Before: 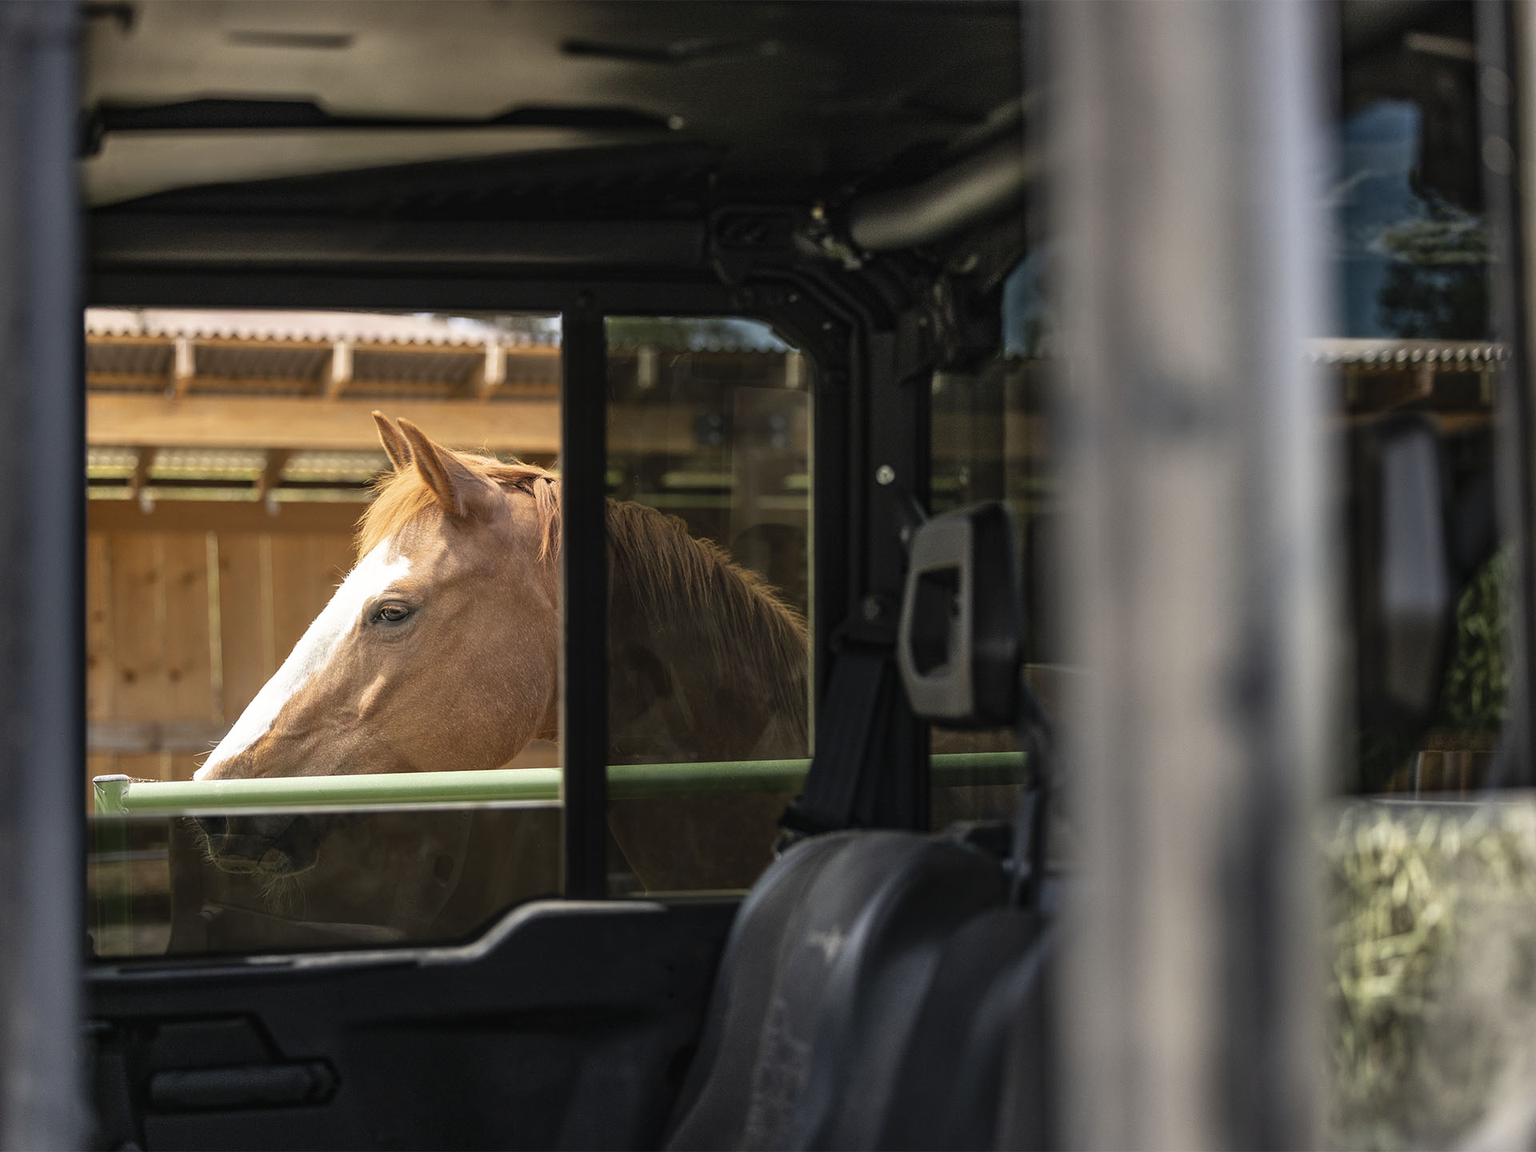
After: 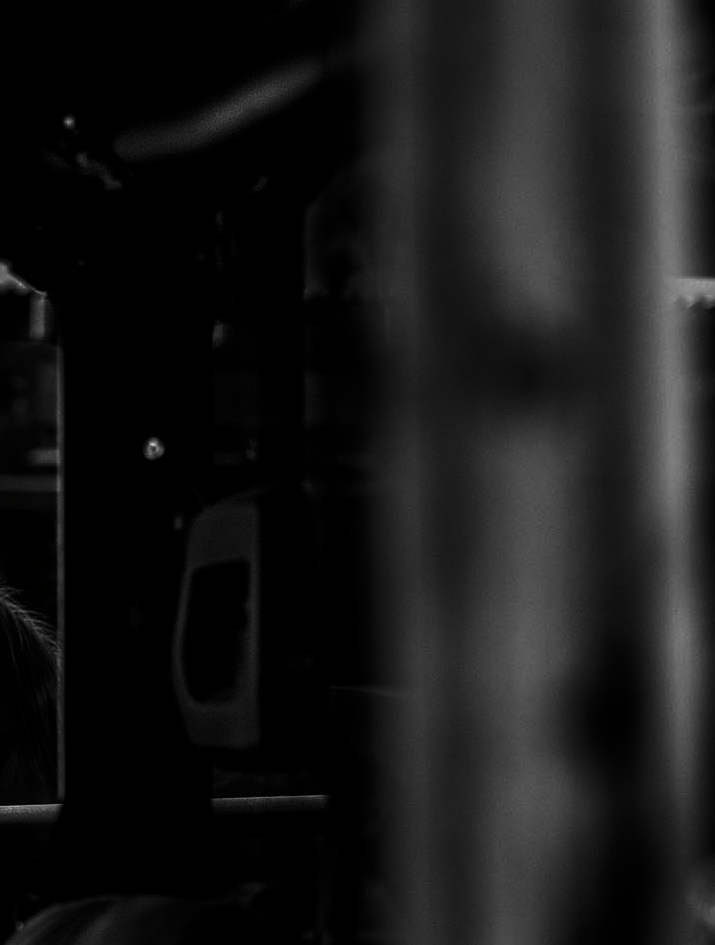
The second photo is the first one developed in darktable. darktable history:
crop and rotate: left 49.645%, top 10.1%, right 13.082%, bottom 24.224%
contrast brightness saturation: contrast 0.02, brightness -0.996, saturation -0.989
contrast equalizer: octaves 7, y [[0.6 ×6], [0.55 ×6], [0 ×6], [0 ×6], [0 ×6]]
